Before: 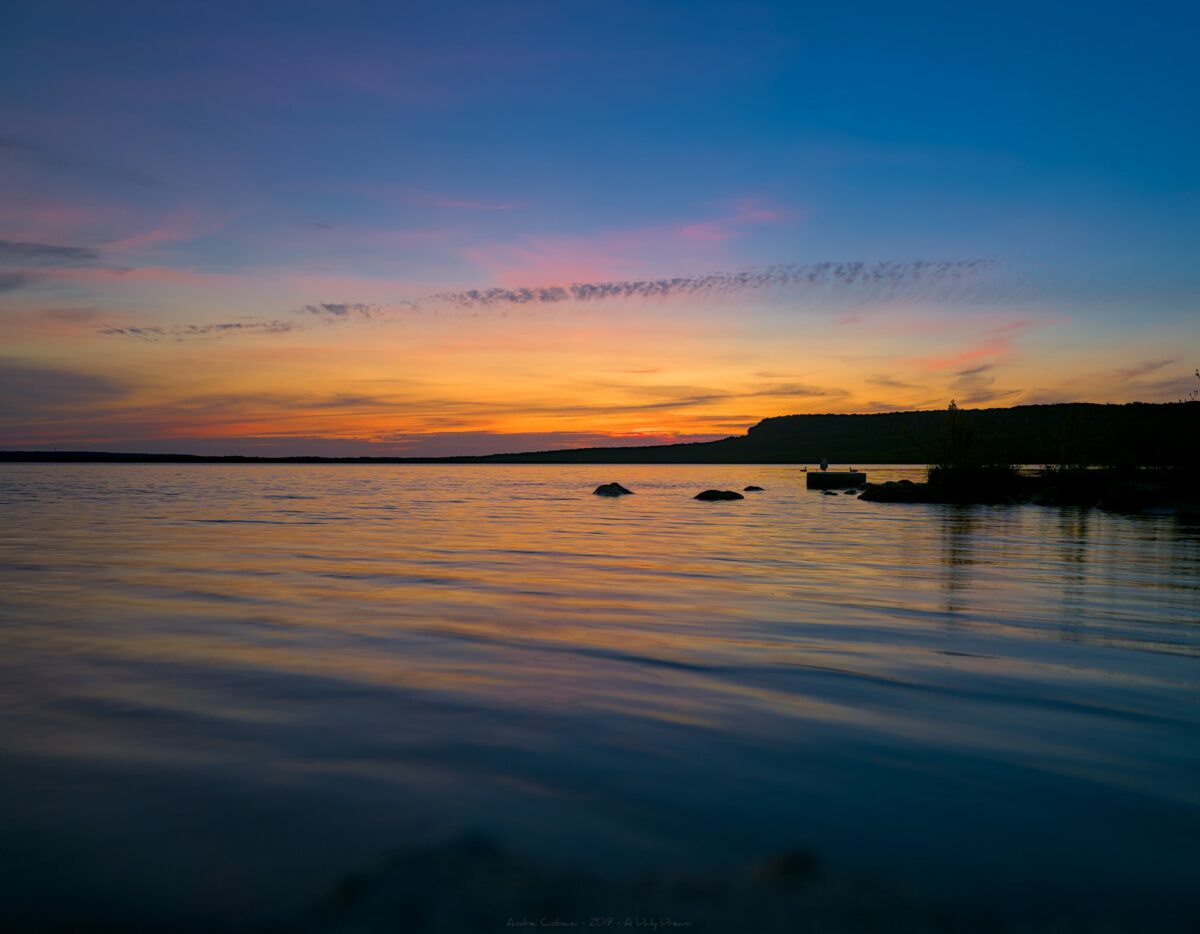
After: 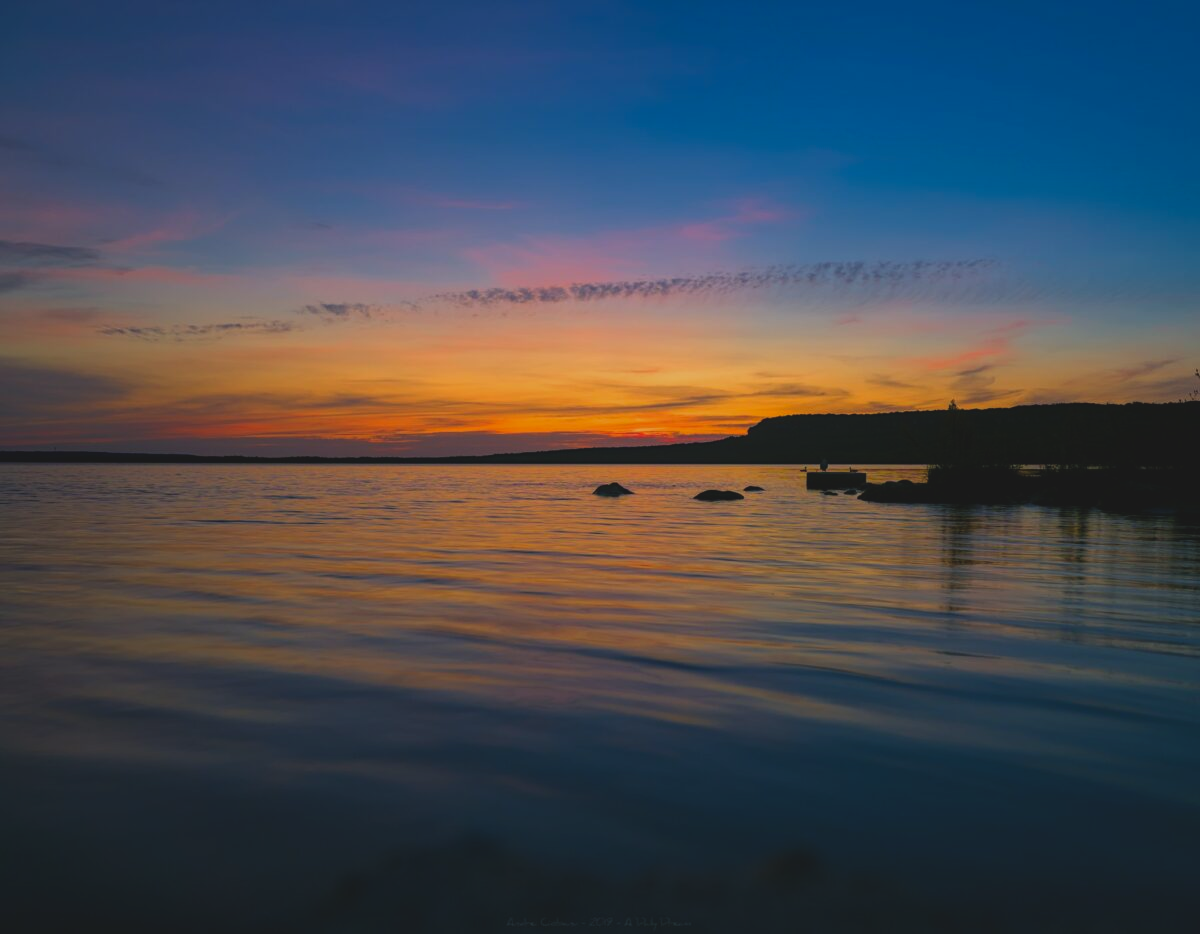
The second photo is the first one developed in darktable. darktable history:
exposure: black level correction -0.015, exposure -0.5 EV, compensate highlight preservation false
contrast brightness saturation: contrast 0.08, saturation 0.2
